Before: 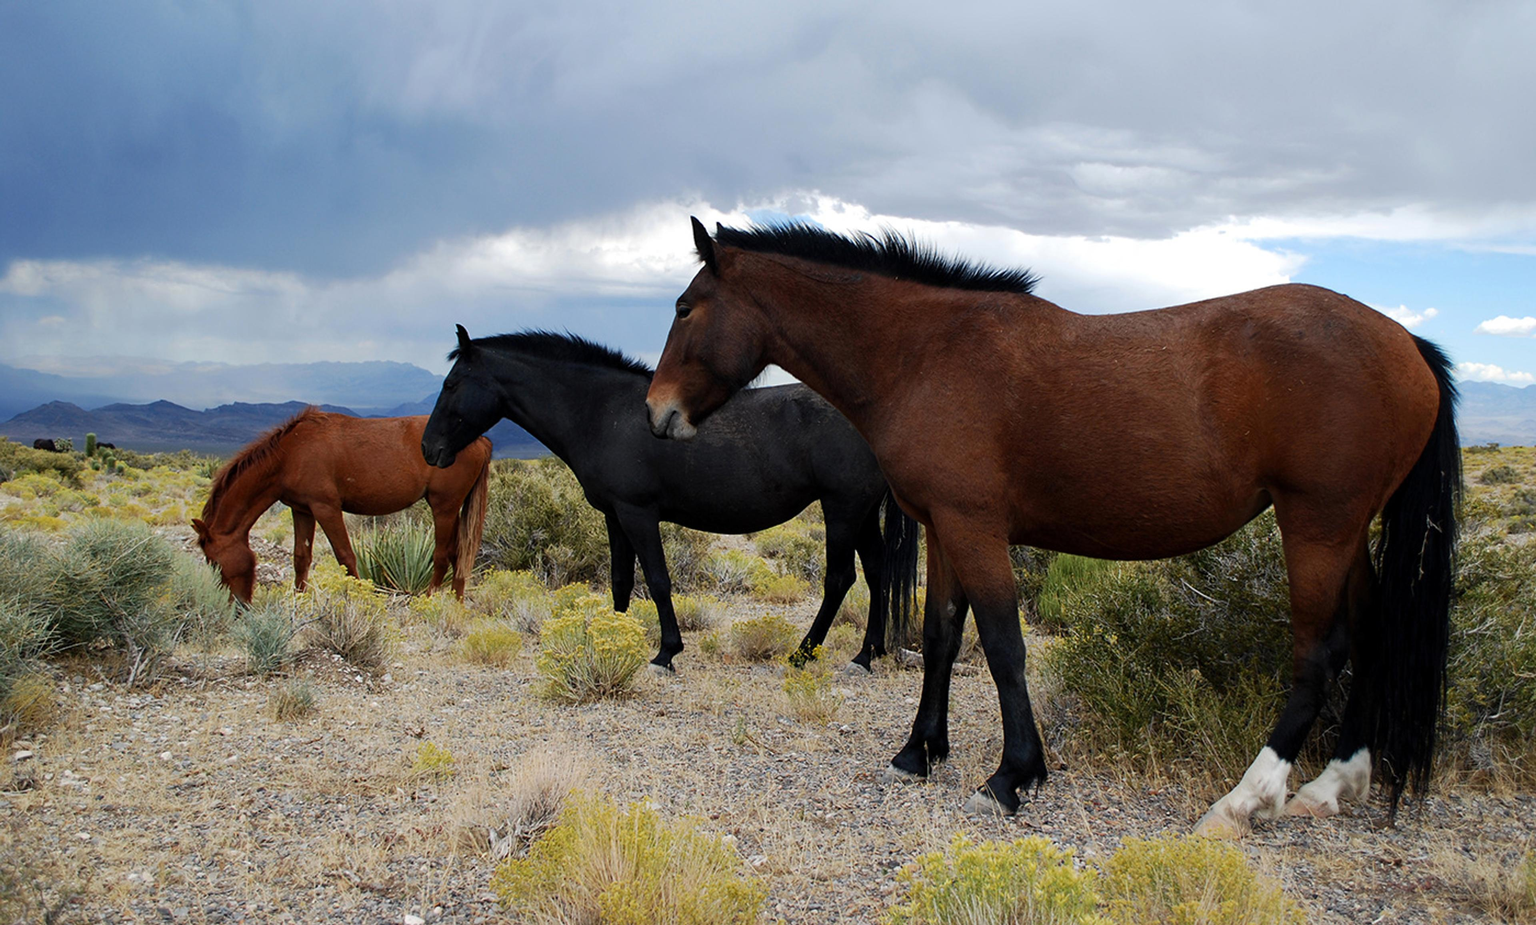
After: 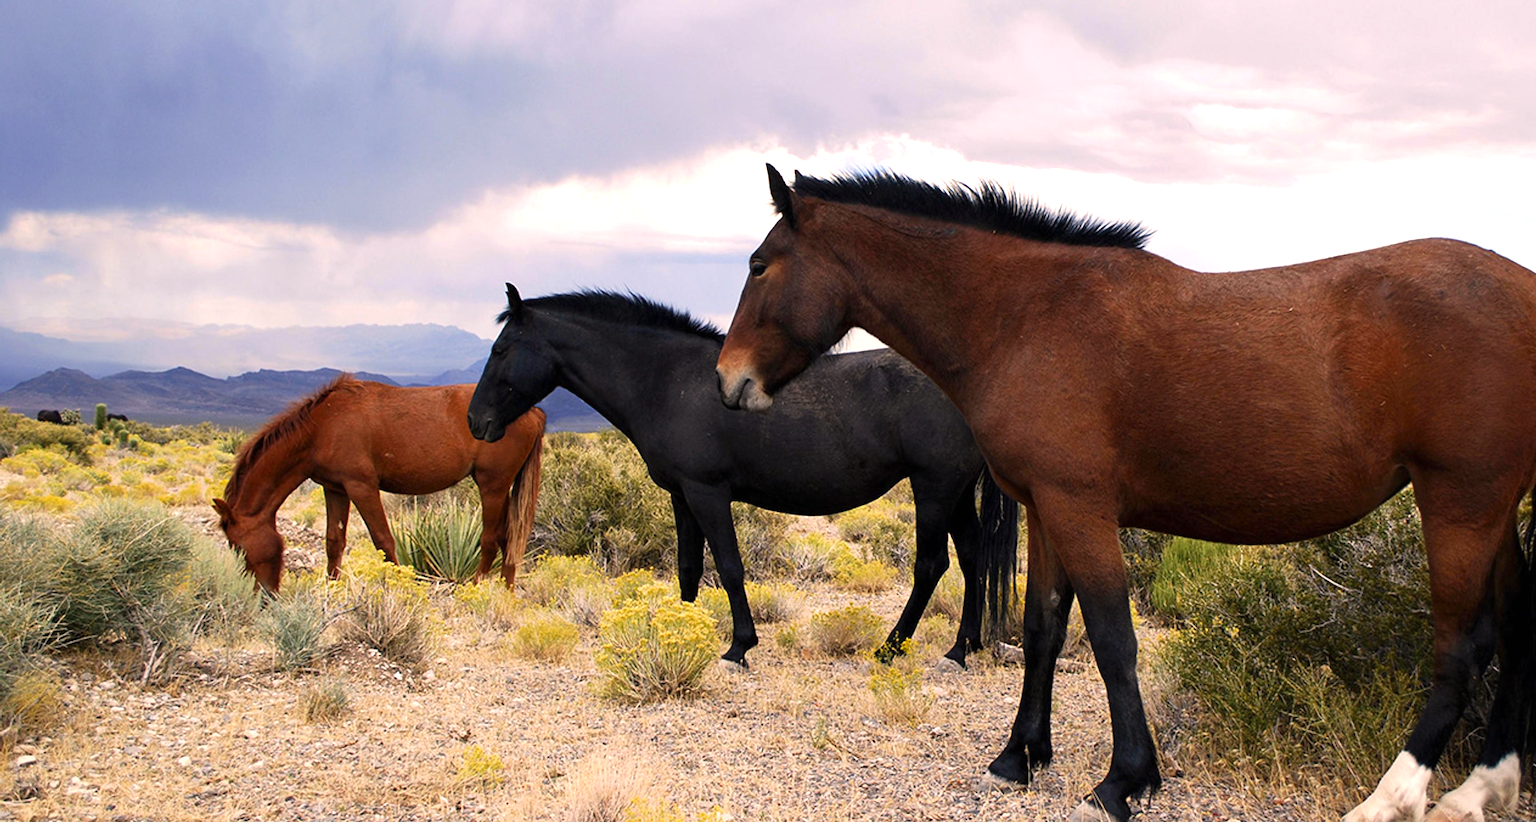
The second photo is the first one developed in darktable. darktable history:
color correction: highlights a* 11.71, highlights b* 12.12
exposure: black level correction 0, exposure 0.689 EV, compensate highlight preservation false
crop: top 7.497%, right 9.762%, bottom 12.071%
